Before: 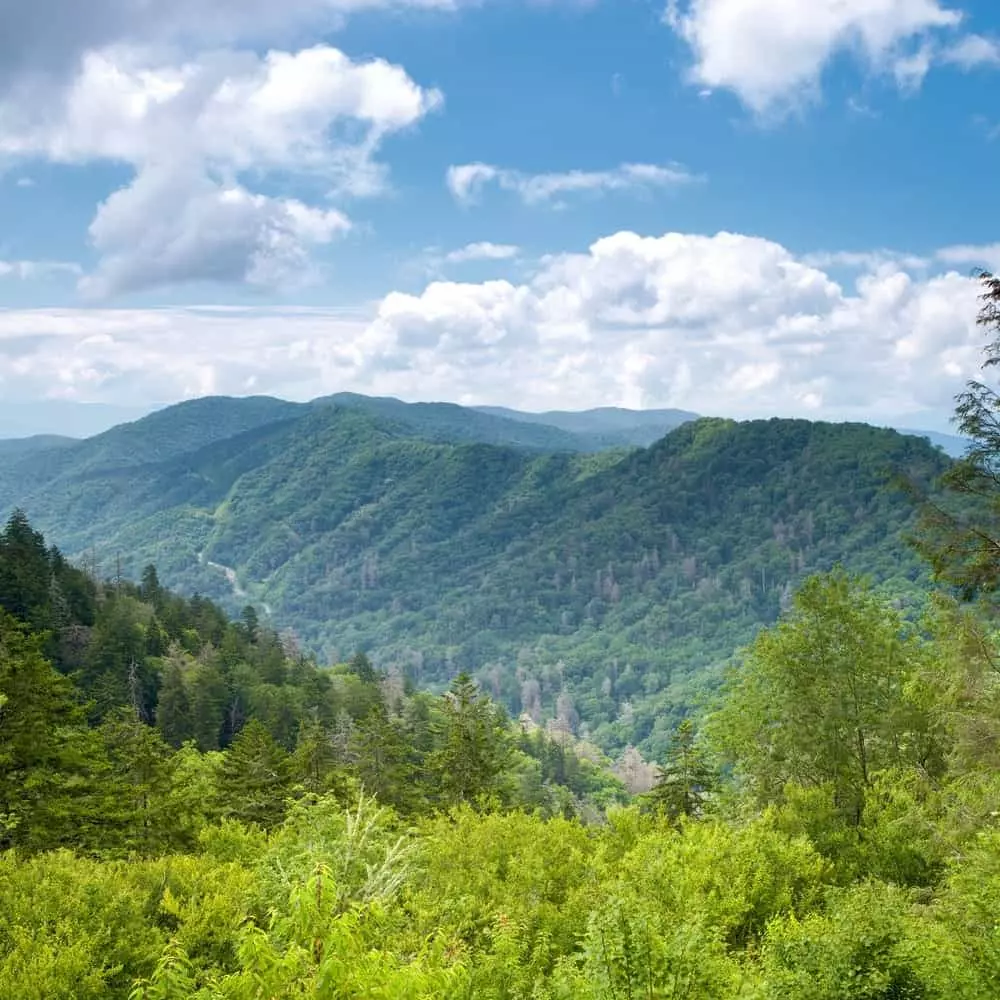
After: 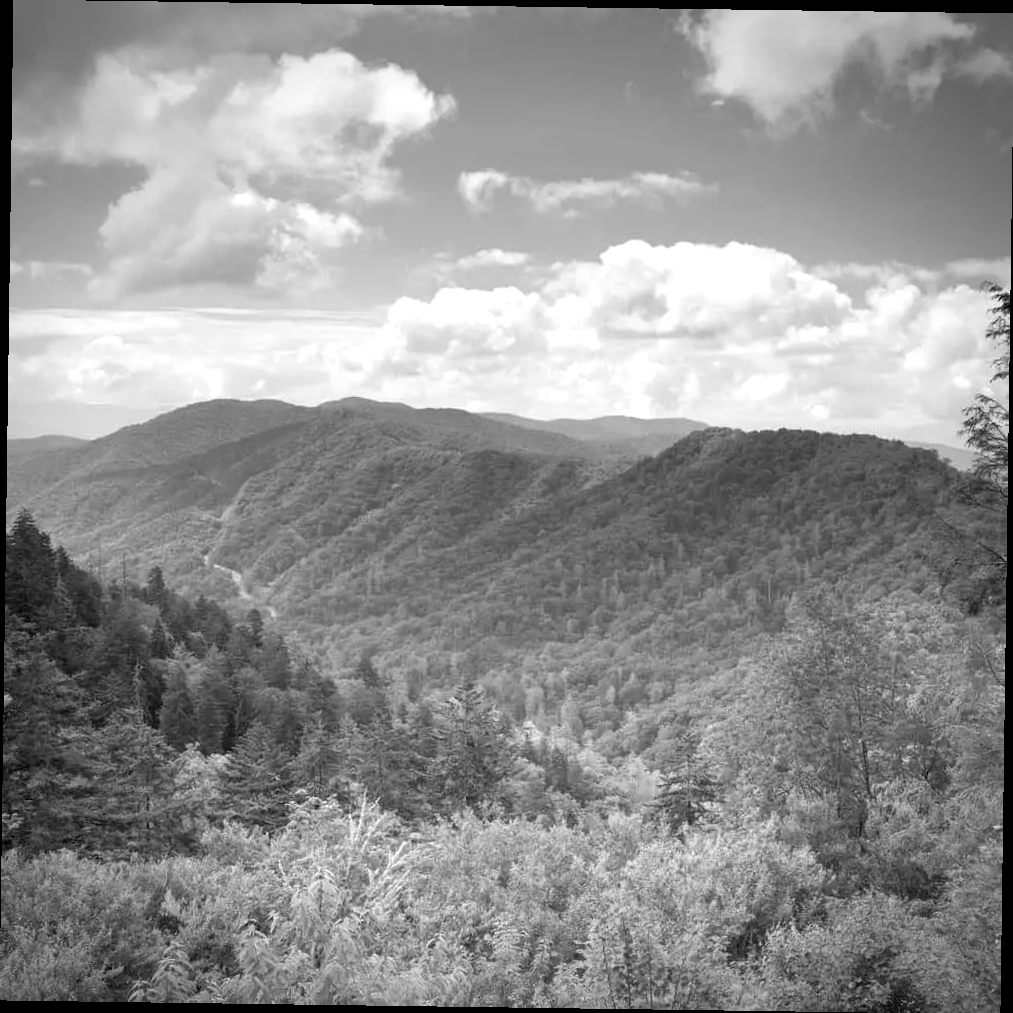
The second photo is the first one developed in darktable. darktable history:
vignetting: fall-off start 88.53%, fall-off radius 44.2%, saturation 0.376, width/height ratio 1.161
rotate and perspective: rotation 0.8°, automatic cropping off
exposure: exposure 0.2 EV, compensate highlight preservation false
monochrome: a 32, b 64, size 2.3, highlights 1
